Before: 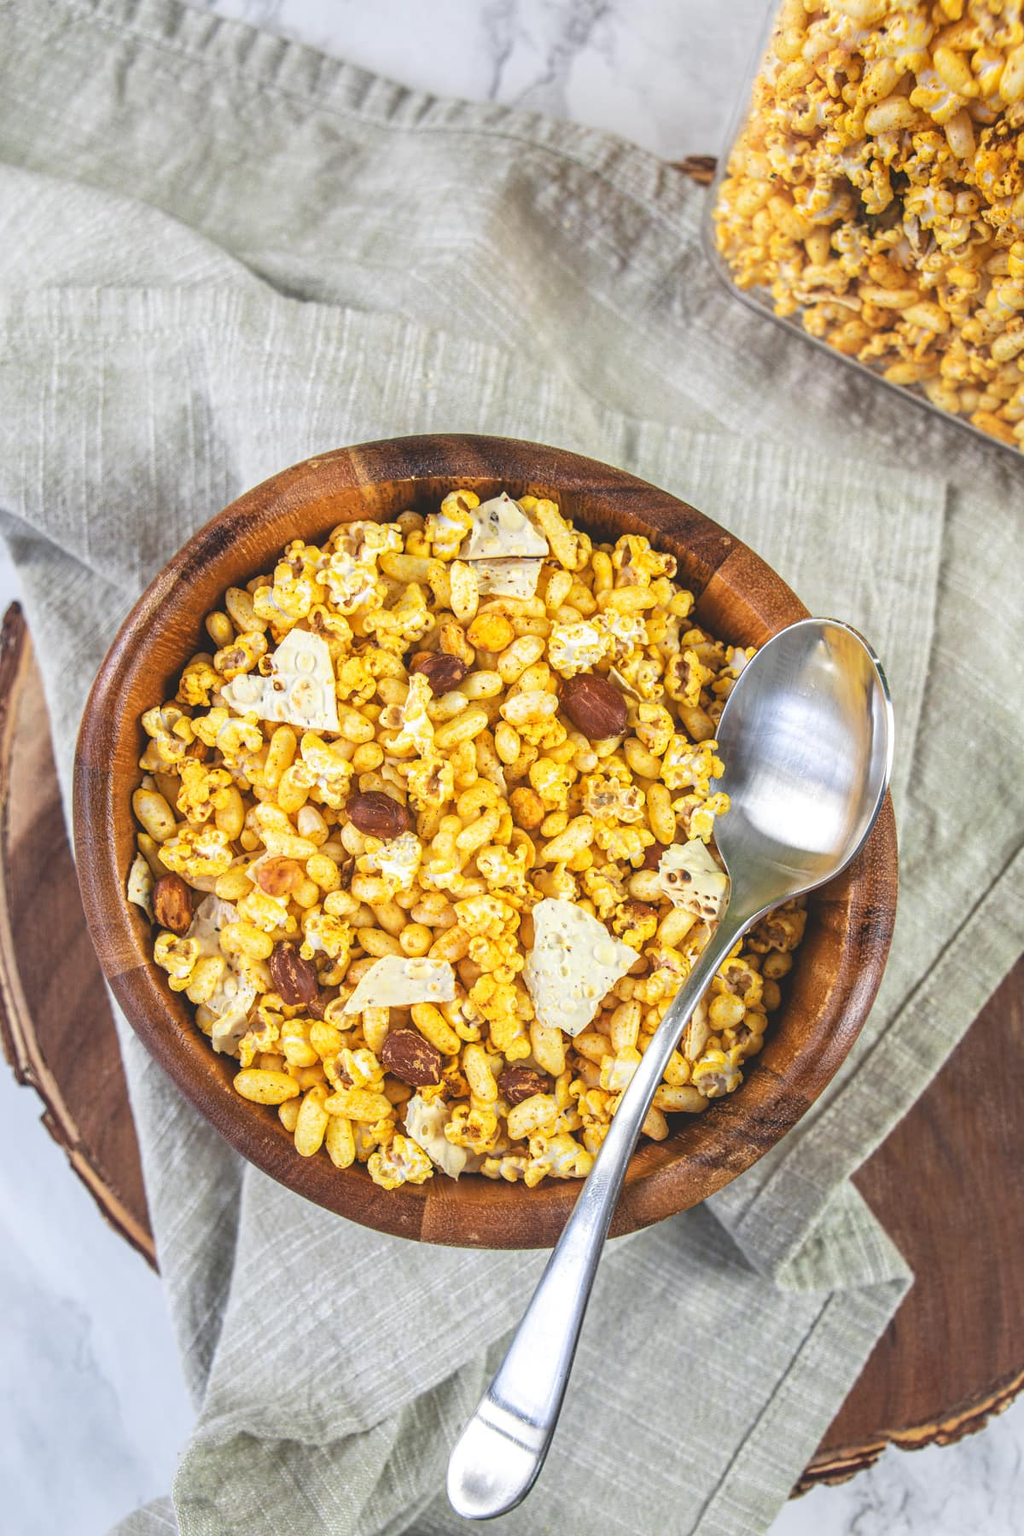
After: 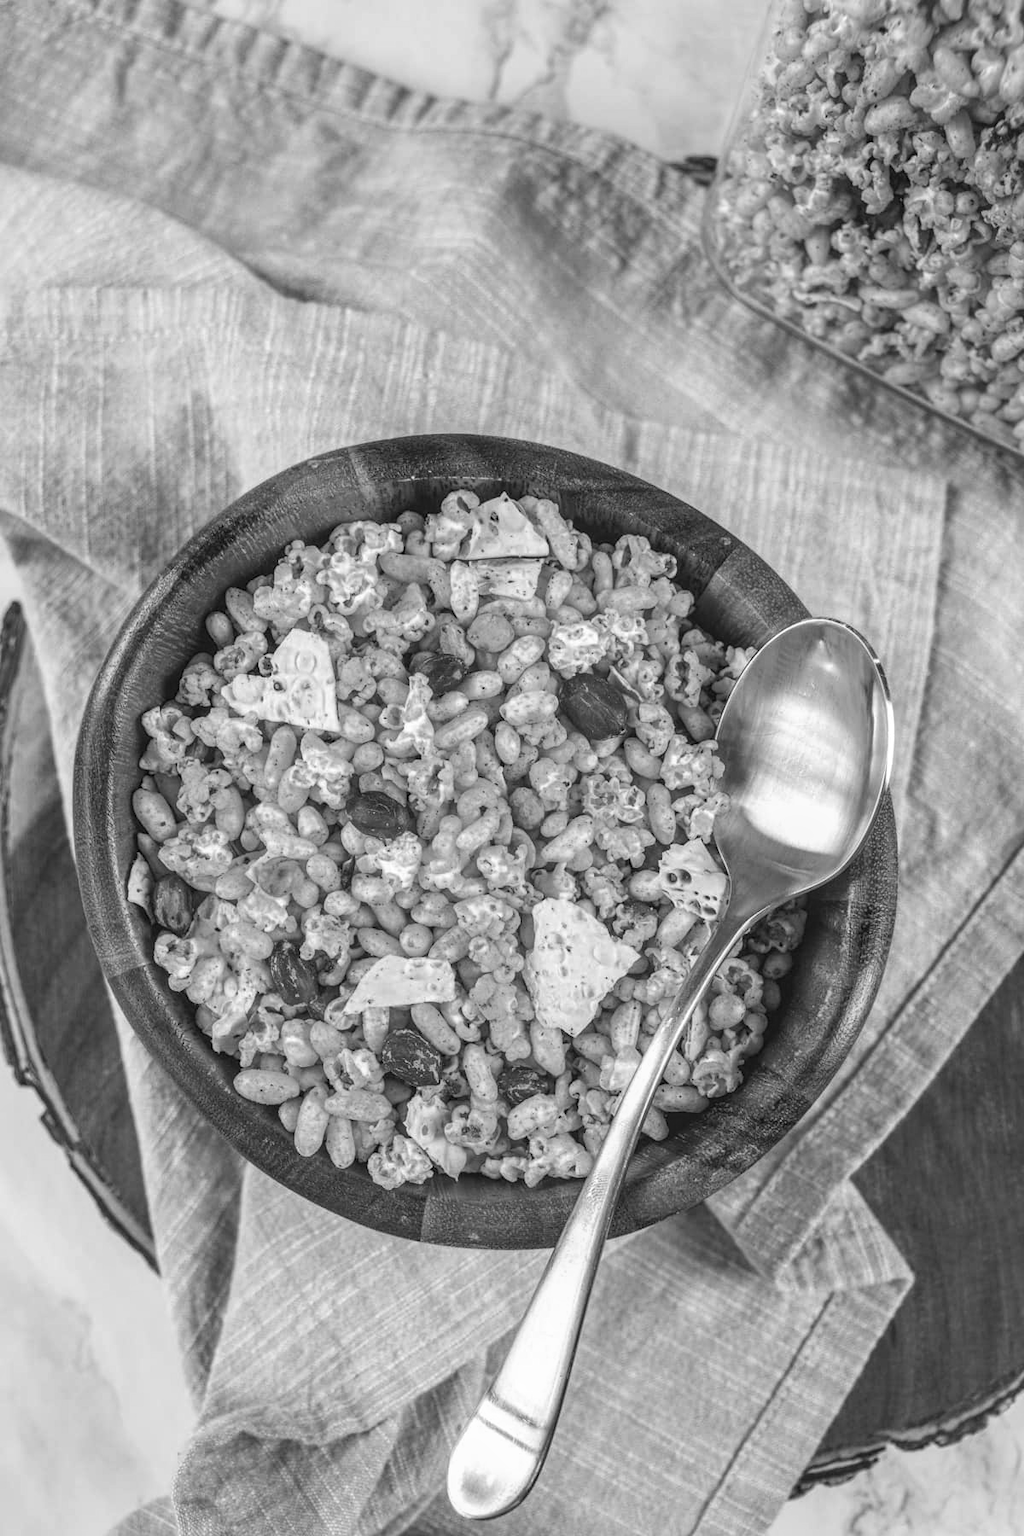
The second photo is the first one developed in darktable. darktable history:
color calibration: output gray [0.253, 0.26, 0.487, 0], gray › normalize channels true, illuminant same as pipeline (D50), adaptation XYZ, x 0.346, y 0.359, gamut compression 0
local contrast: on, module defaults
